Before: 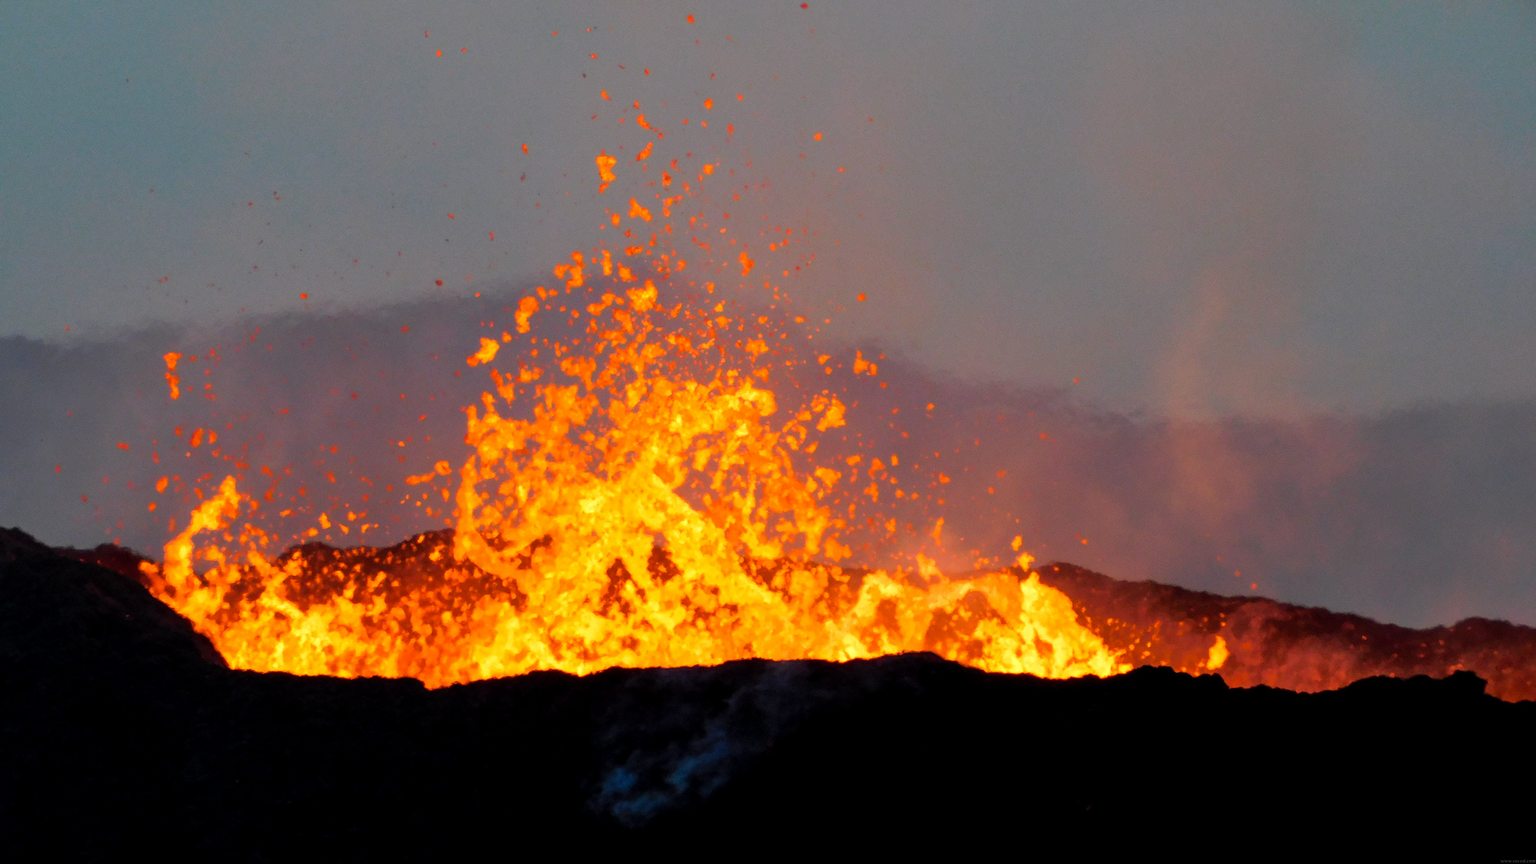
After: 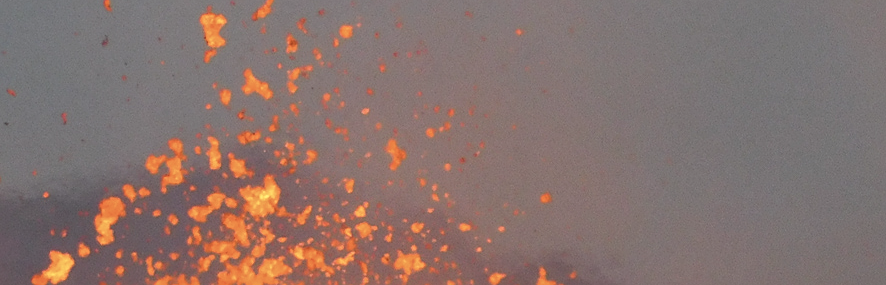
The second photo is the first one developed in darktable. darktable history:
contrast brightness saturation: contrast 0.105, saturation -0.297
crop: left 28.827%, top 16.86%, right 26.829%, bottom 57.781%
sharpen: on, module defaults
